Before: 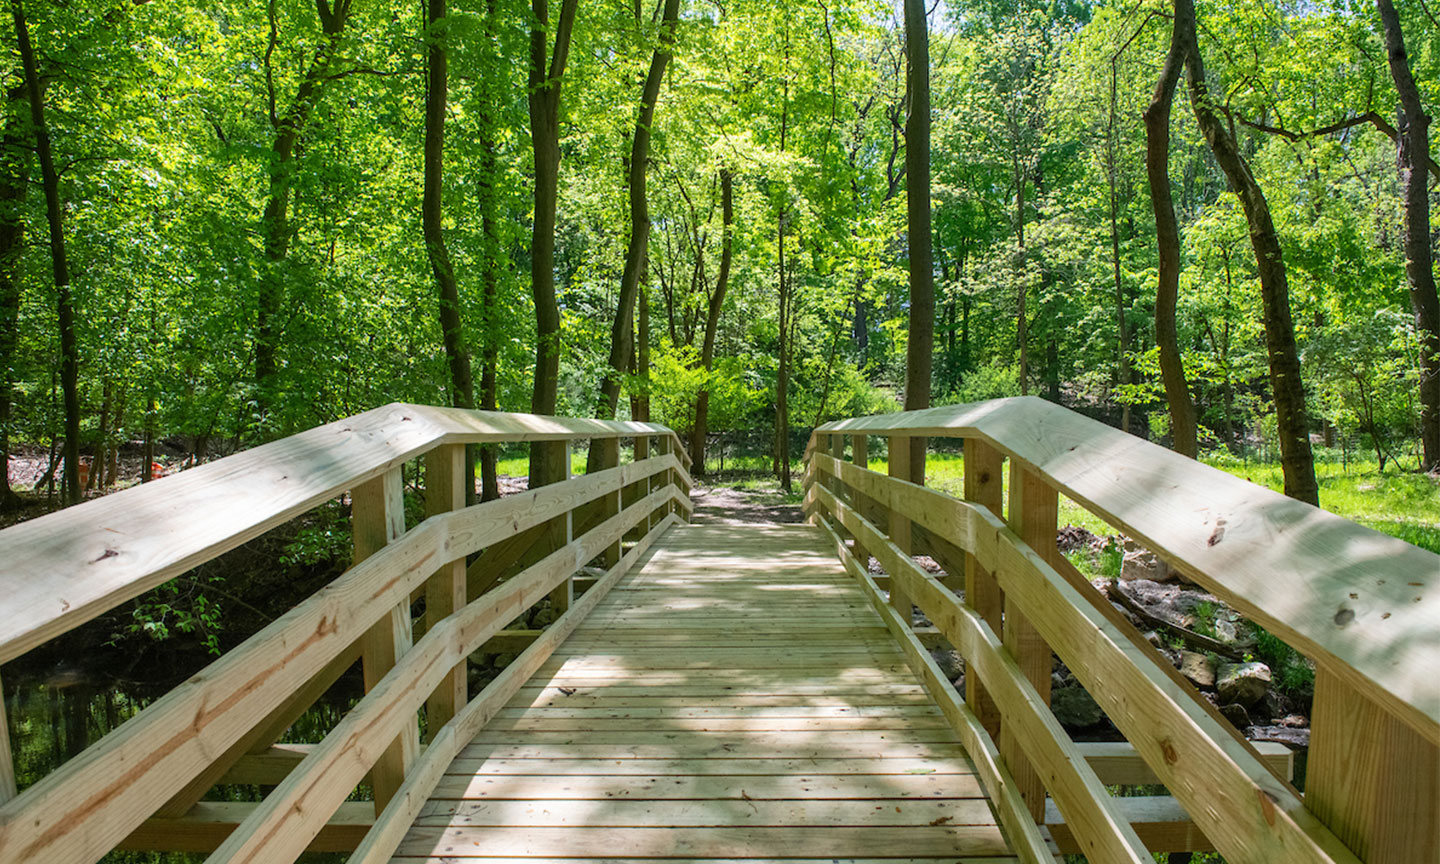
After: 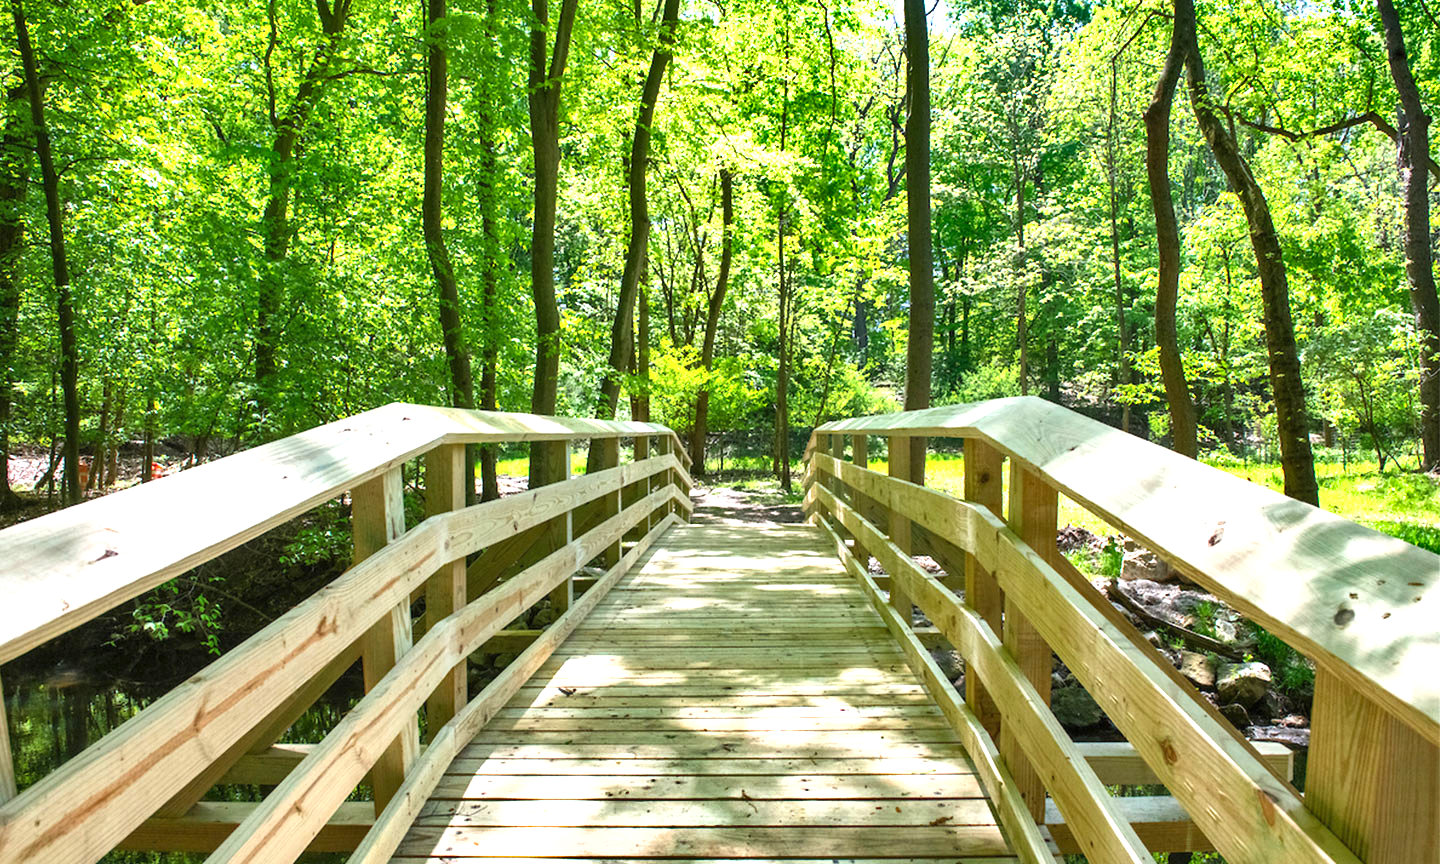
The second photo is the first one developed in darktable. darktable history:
exposure: exposure 1.155 EV, compensate exposure bias true, compensate highlight preservation false
shadows and highlights: low approximation 0.01, soften with gaussian
